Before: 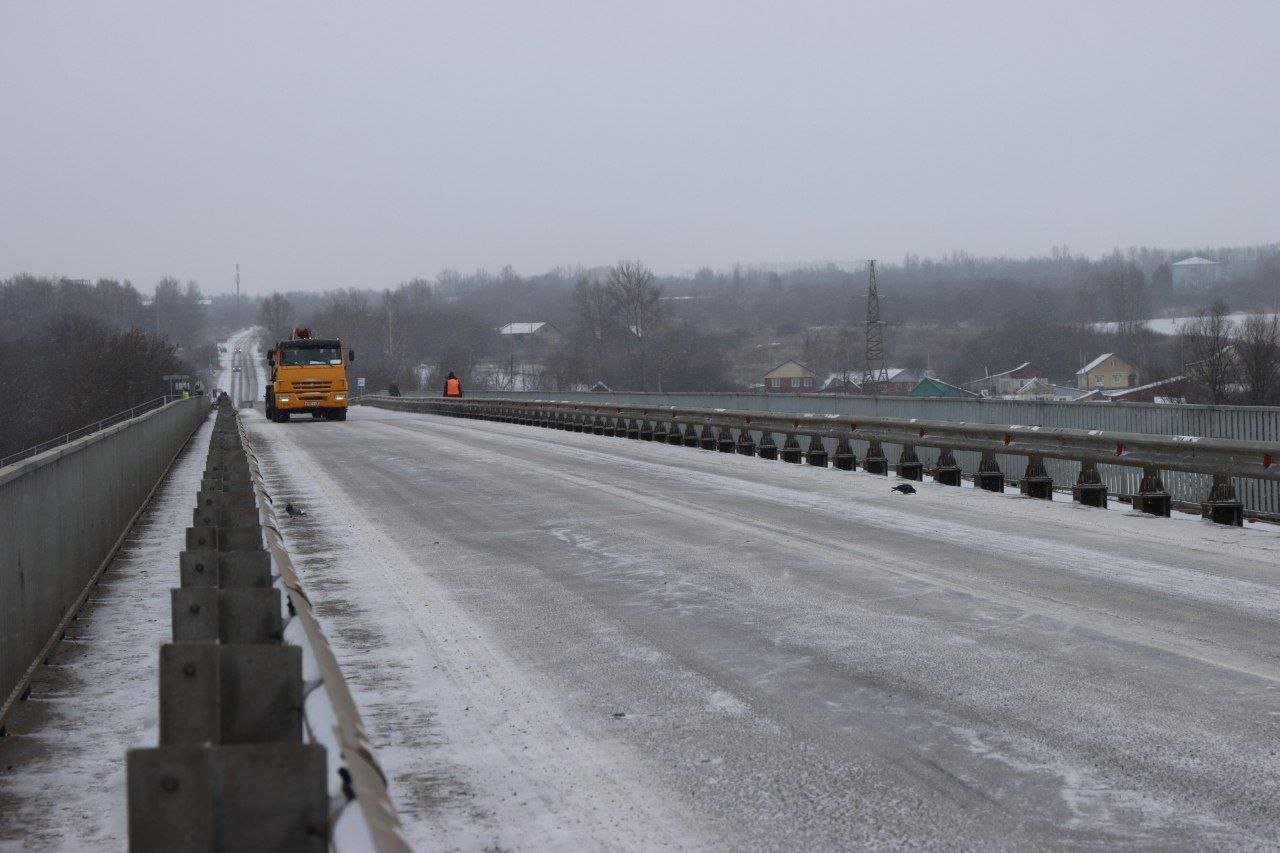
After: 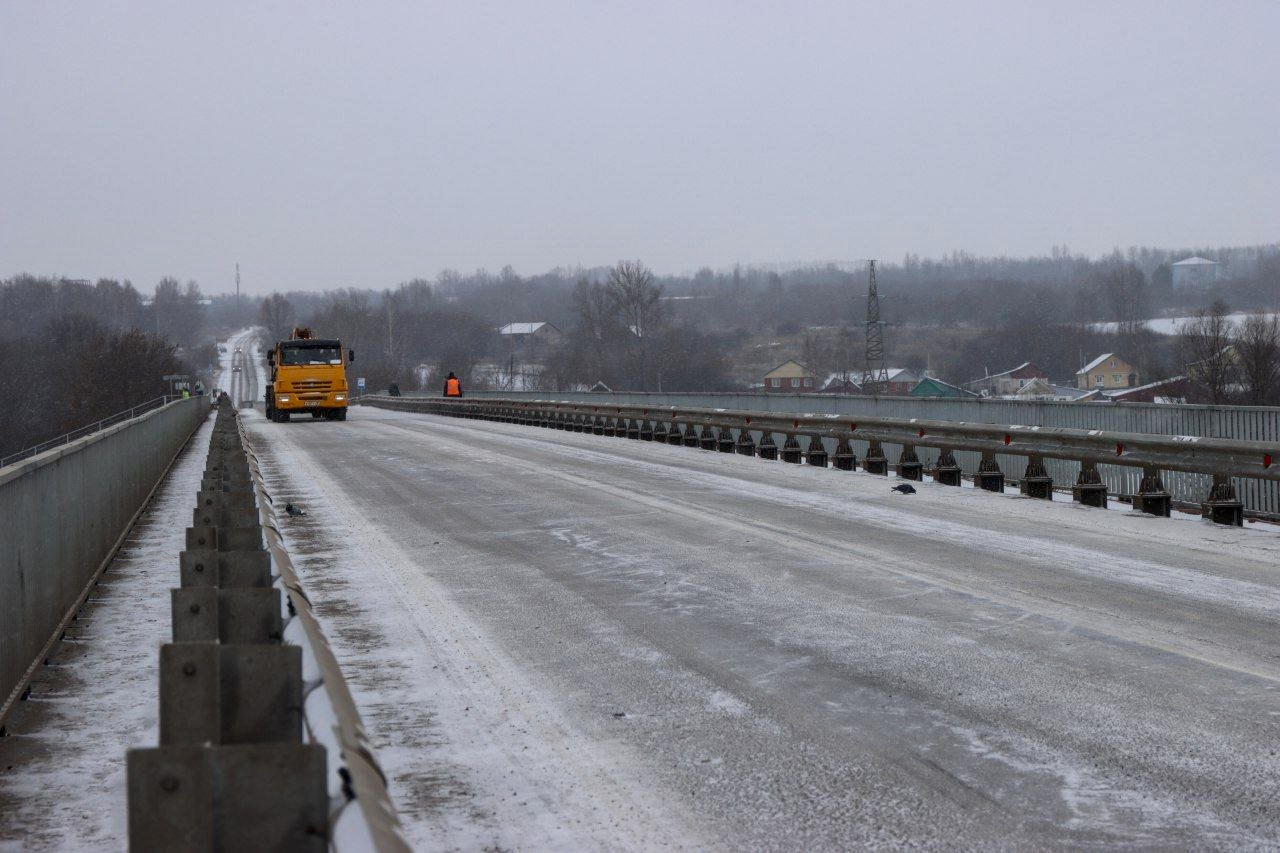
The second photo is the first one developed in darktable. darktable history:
local contrast: on, module defaults
color balance: output saturation 110%
